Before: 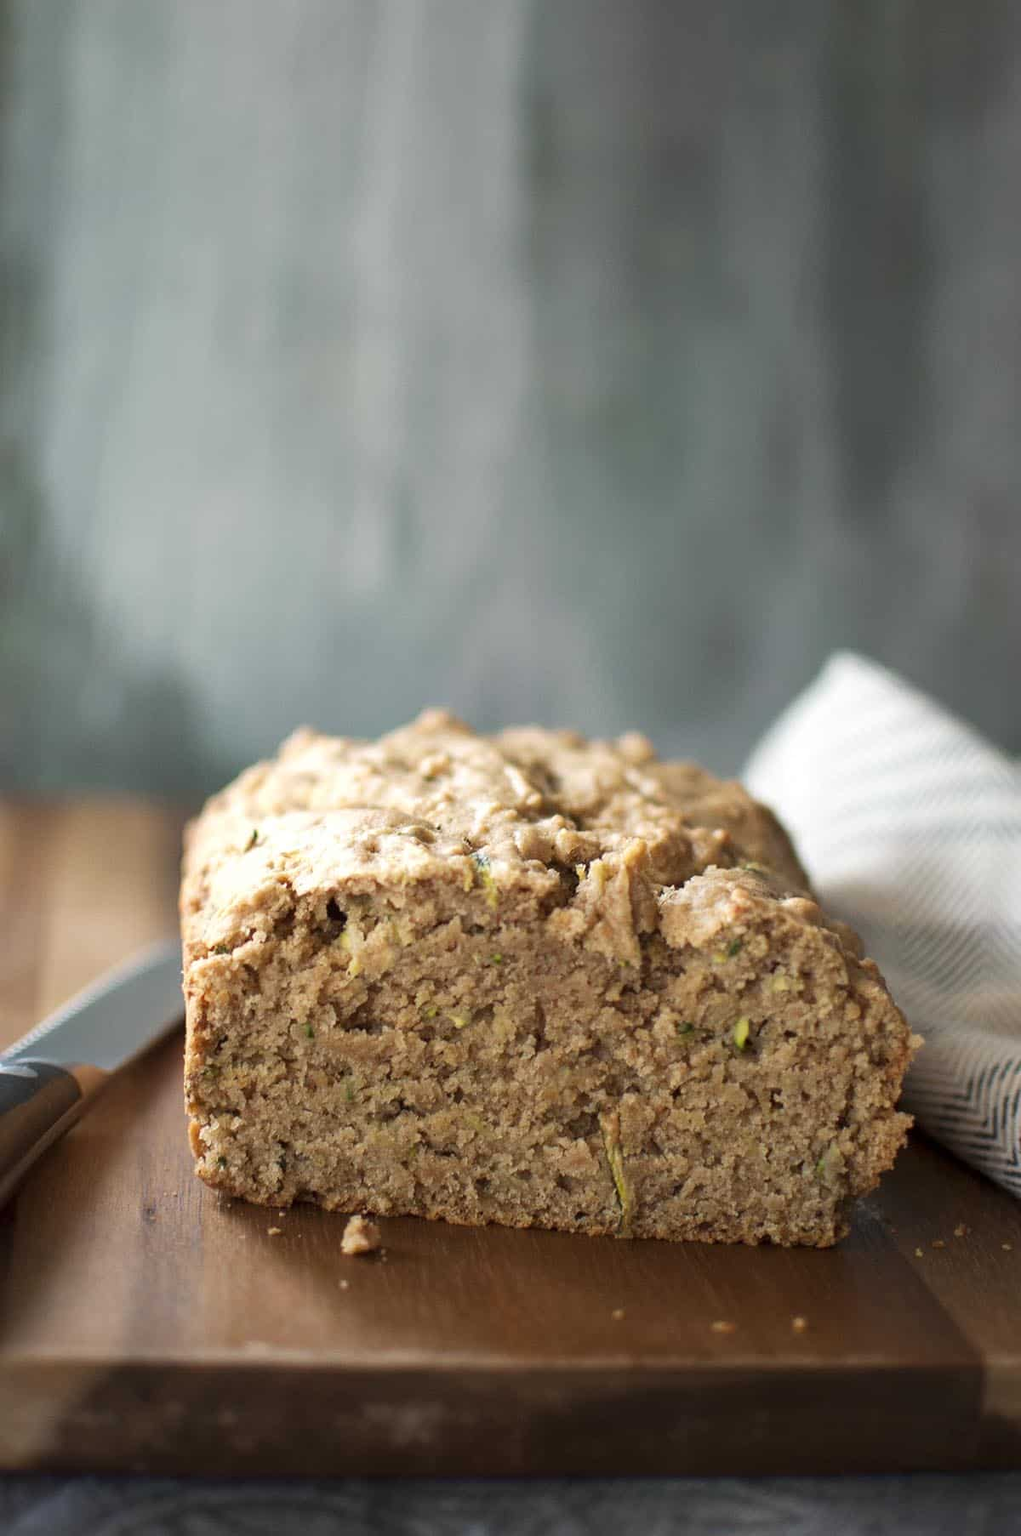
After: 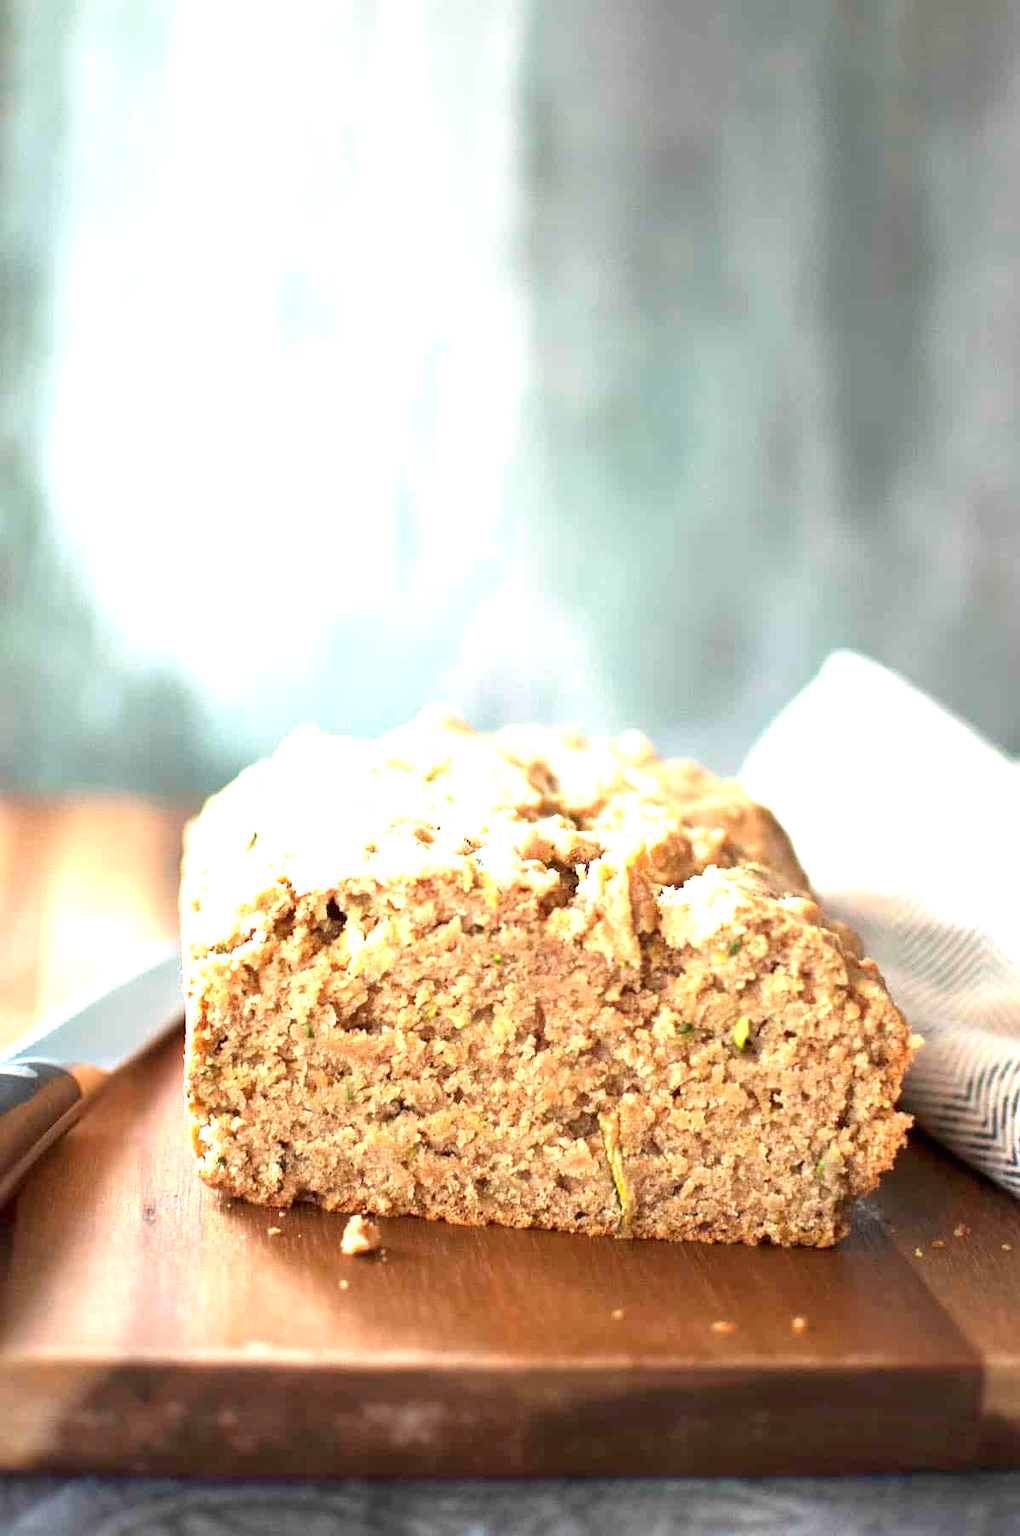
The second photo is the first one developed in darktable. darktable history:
exposure: black level correction 0, exposure 1.693 EV, compensate highlight preservation false
